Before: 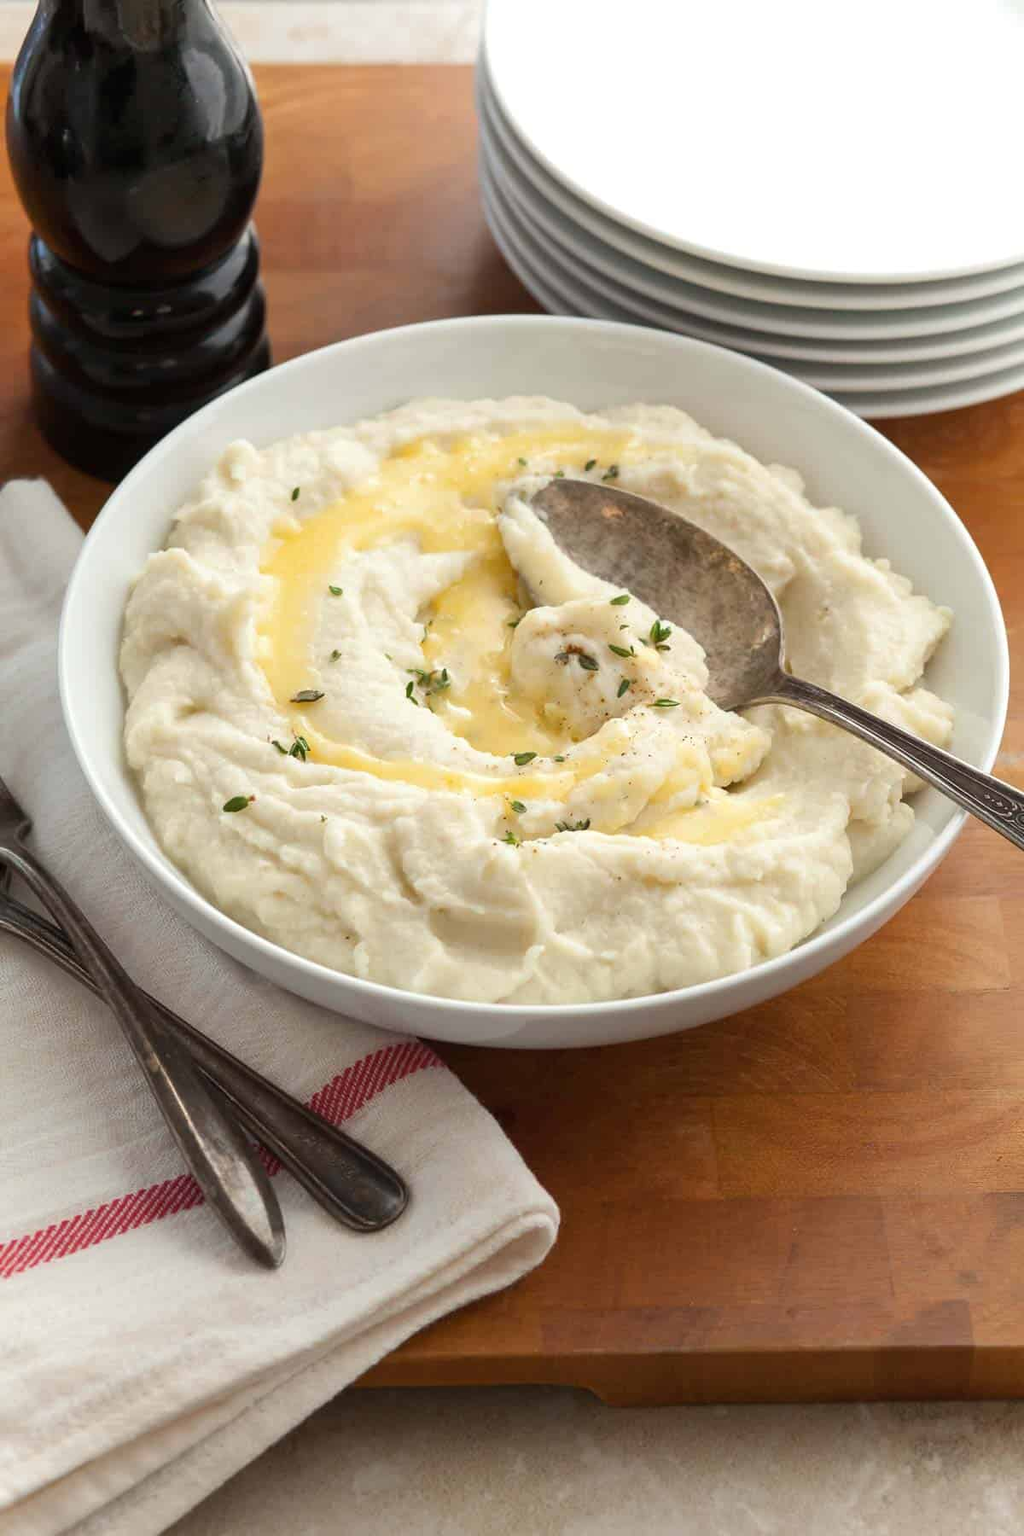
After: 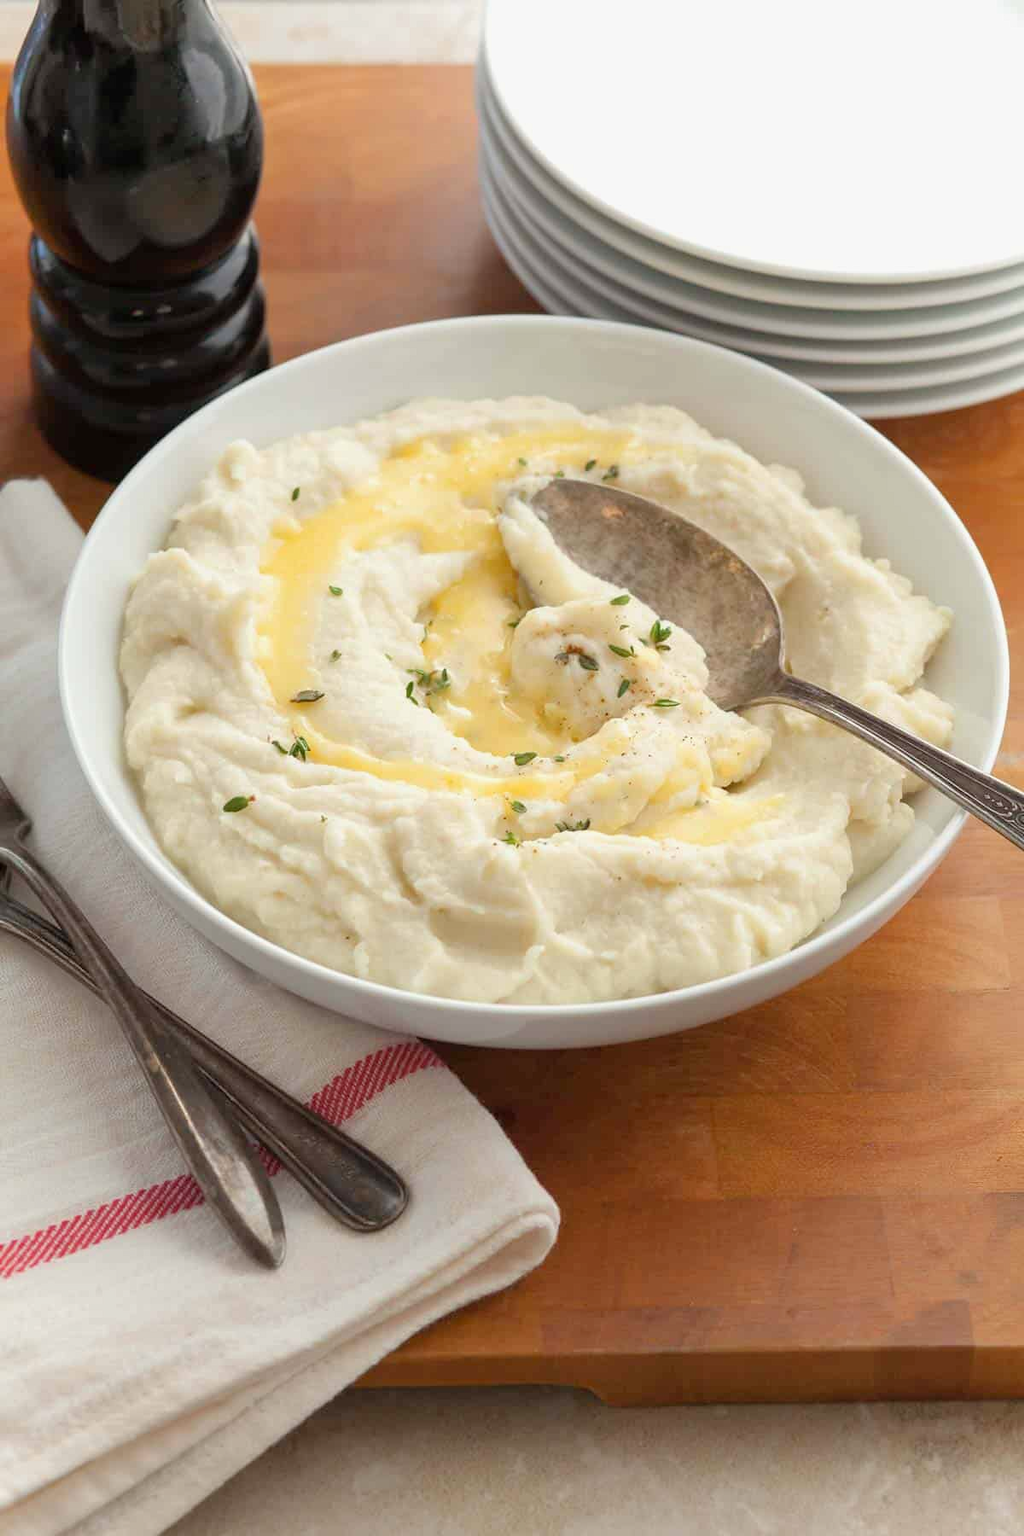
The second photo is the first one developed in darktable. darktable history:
tone curve: curves: ch0 [(0, 0) (0.258, 0.333) (1, 1)], preserve colors norm RGB
